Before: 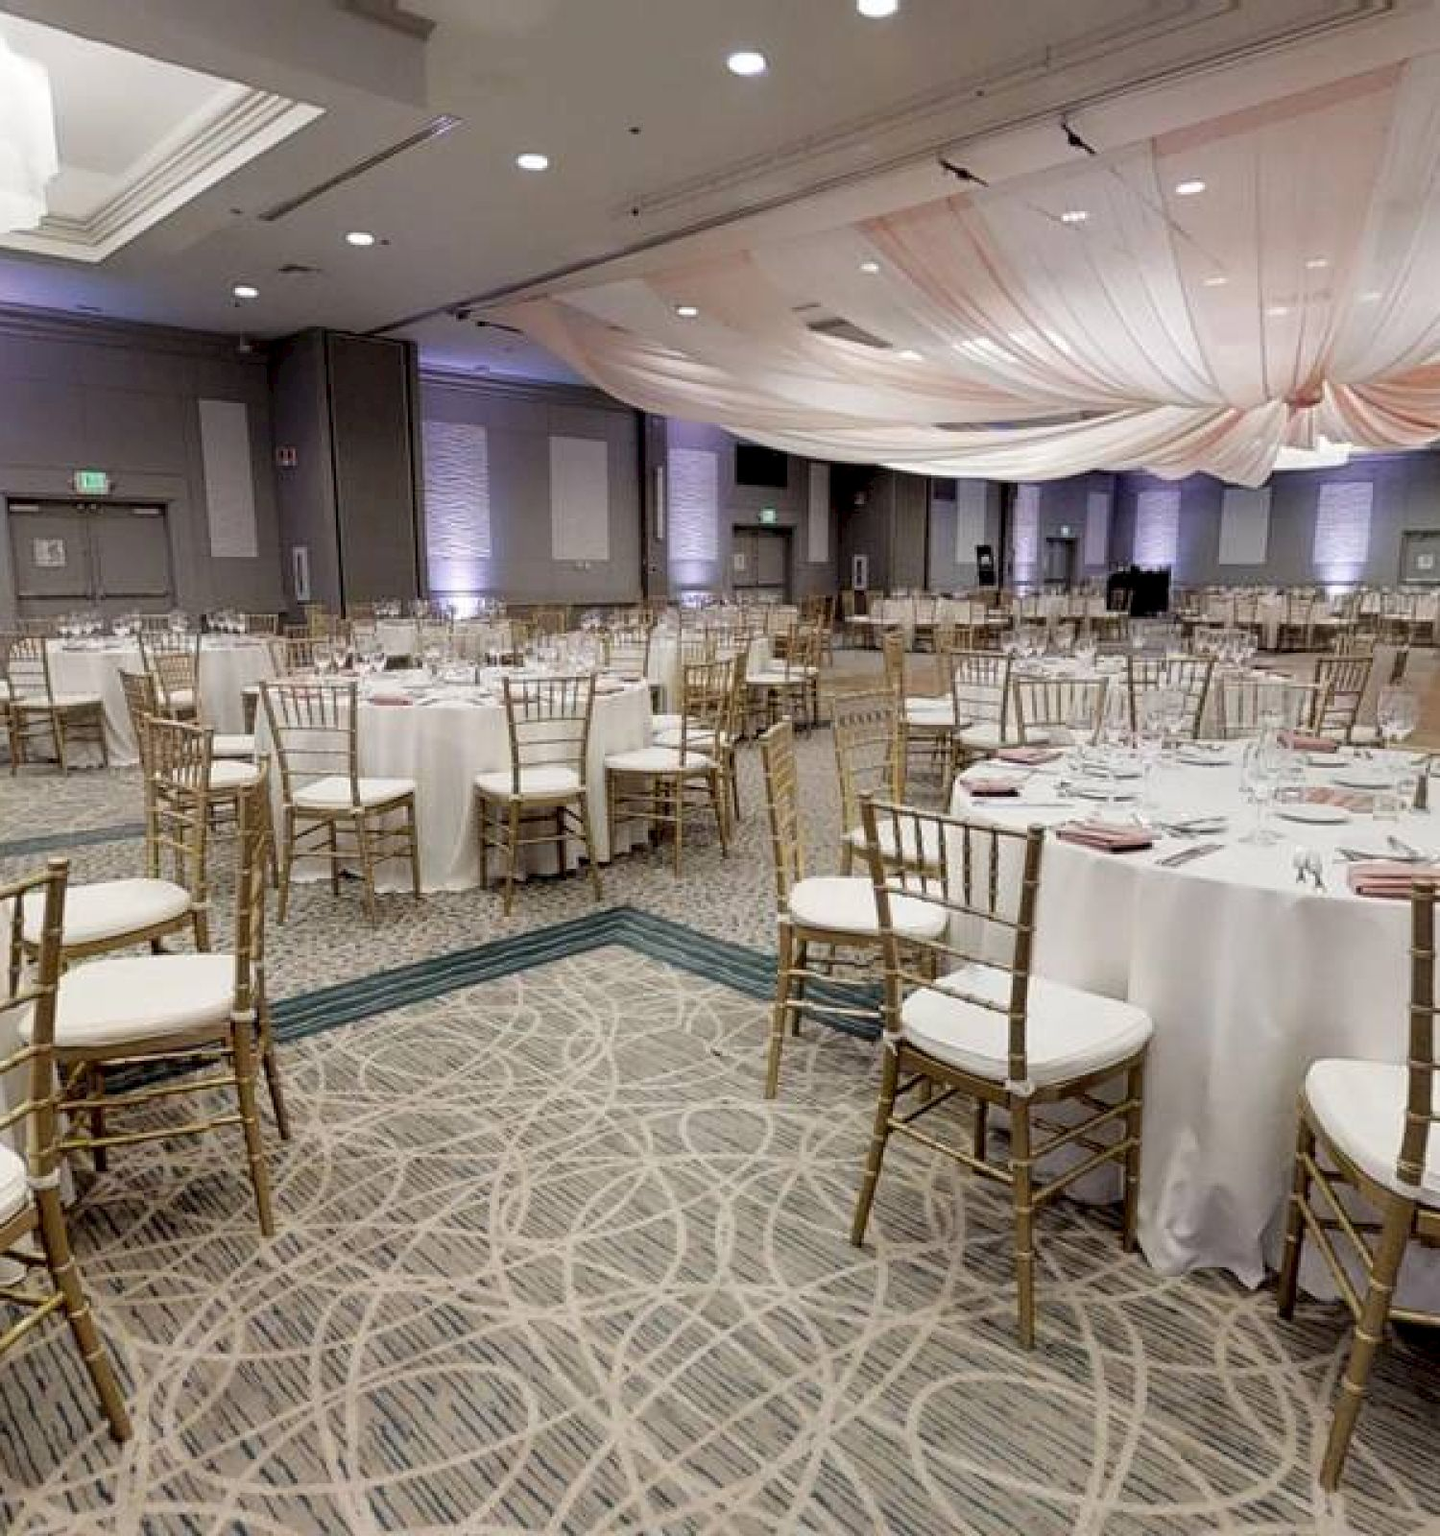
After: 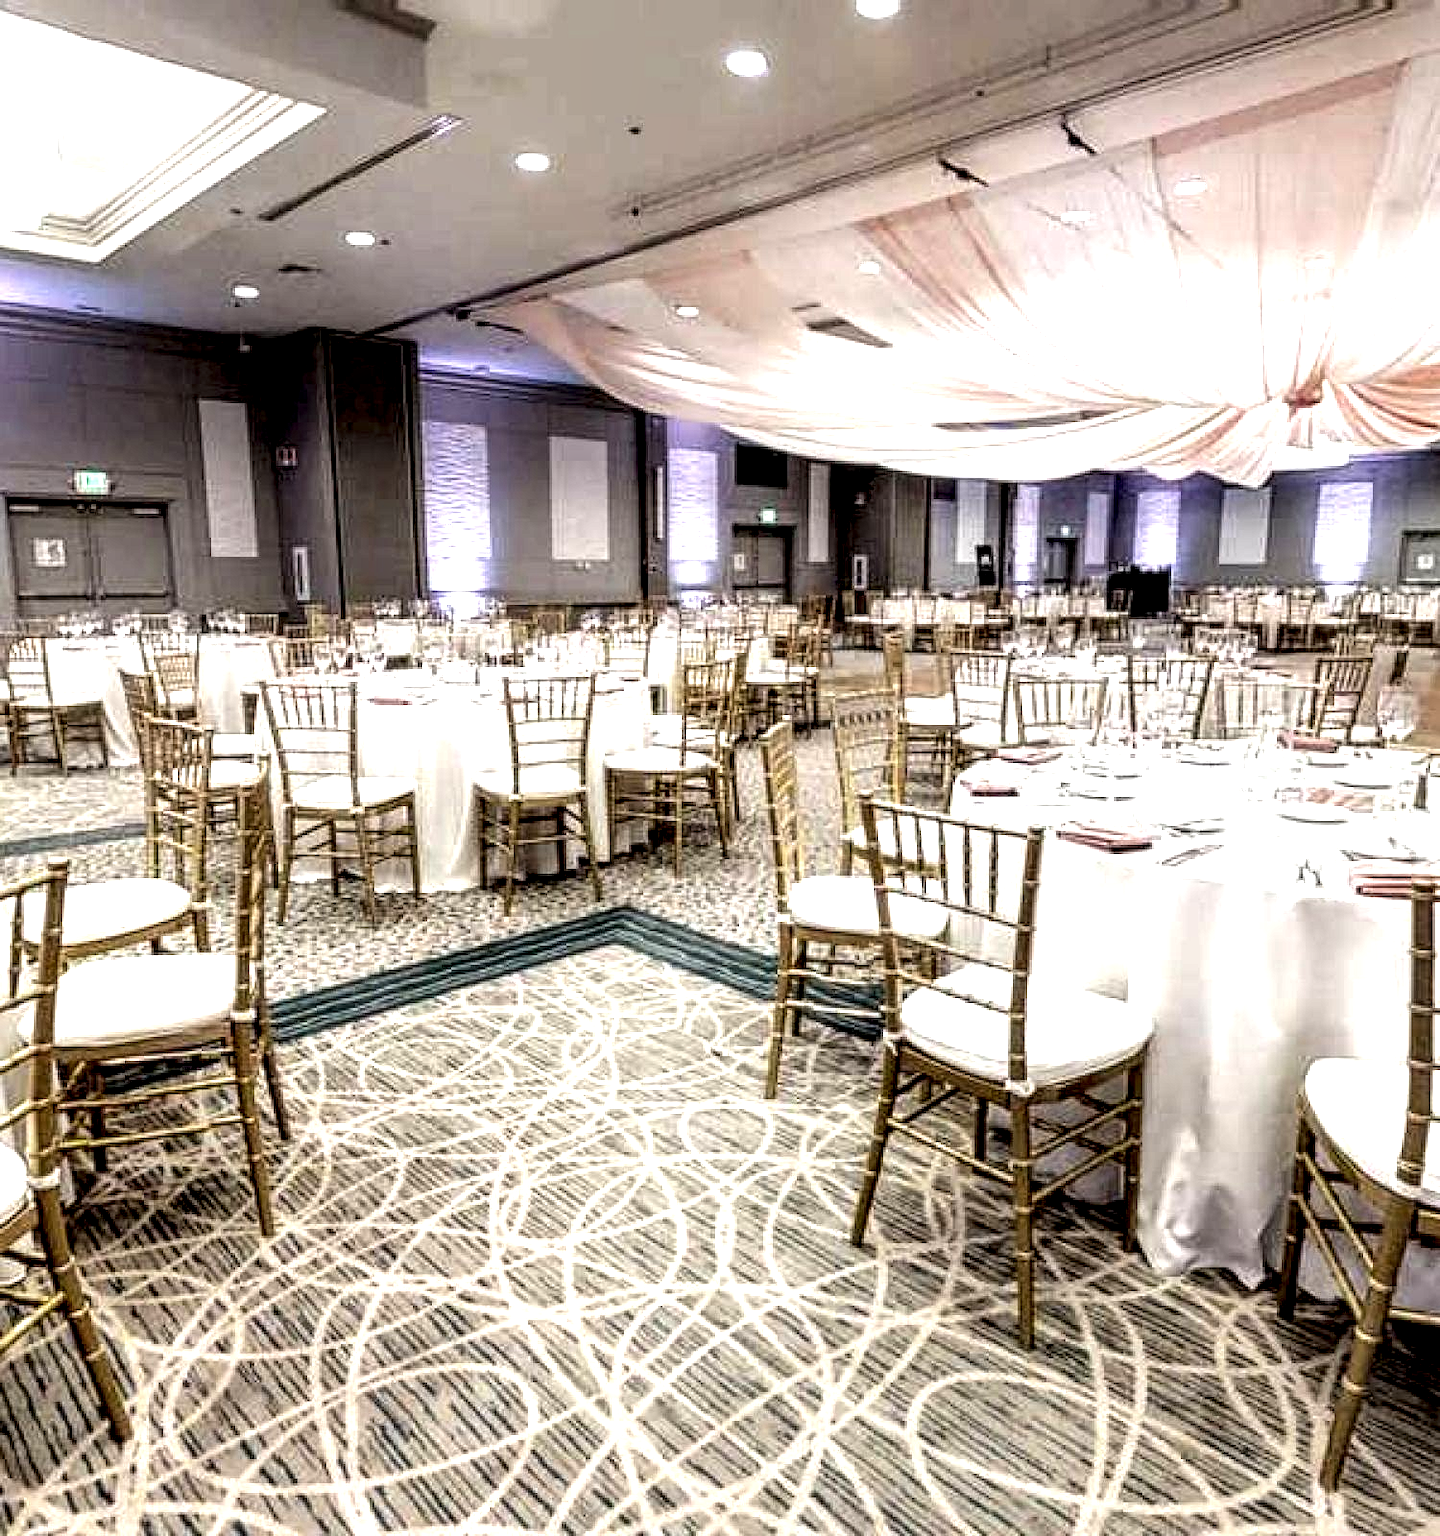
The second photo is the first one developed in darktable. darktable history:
exposure: black level correction 0, exposure 0.947 EV, compensate highlight preservation false
local contrast: detail 202%
